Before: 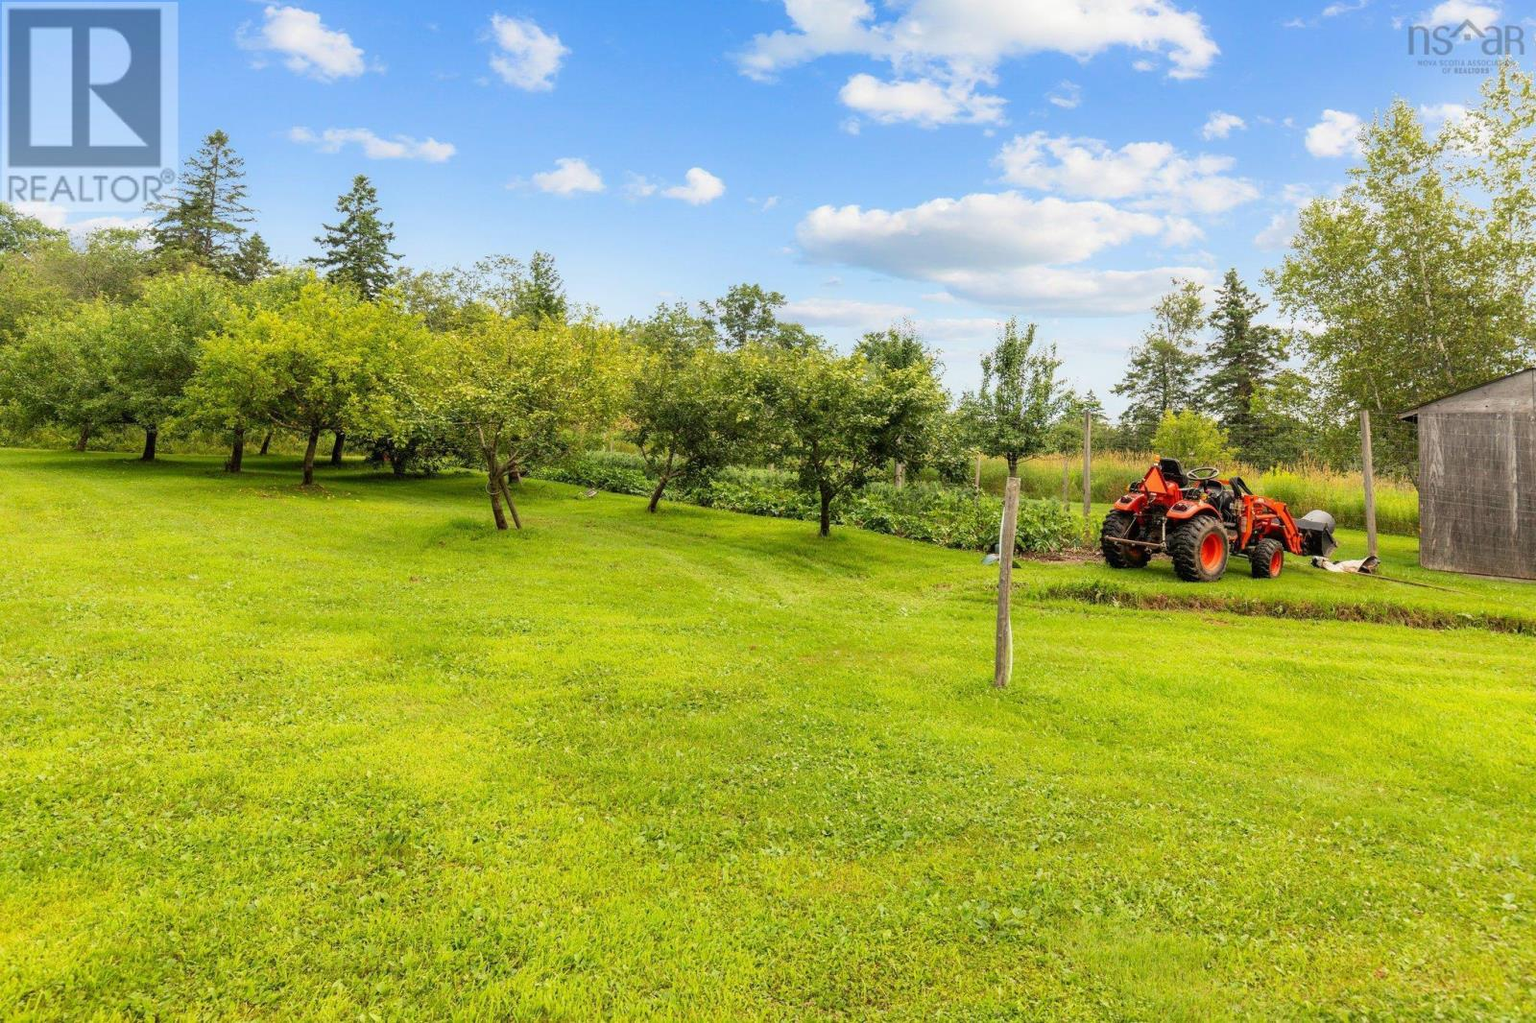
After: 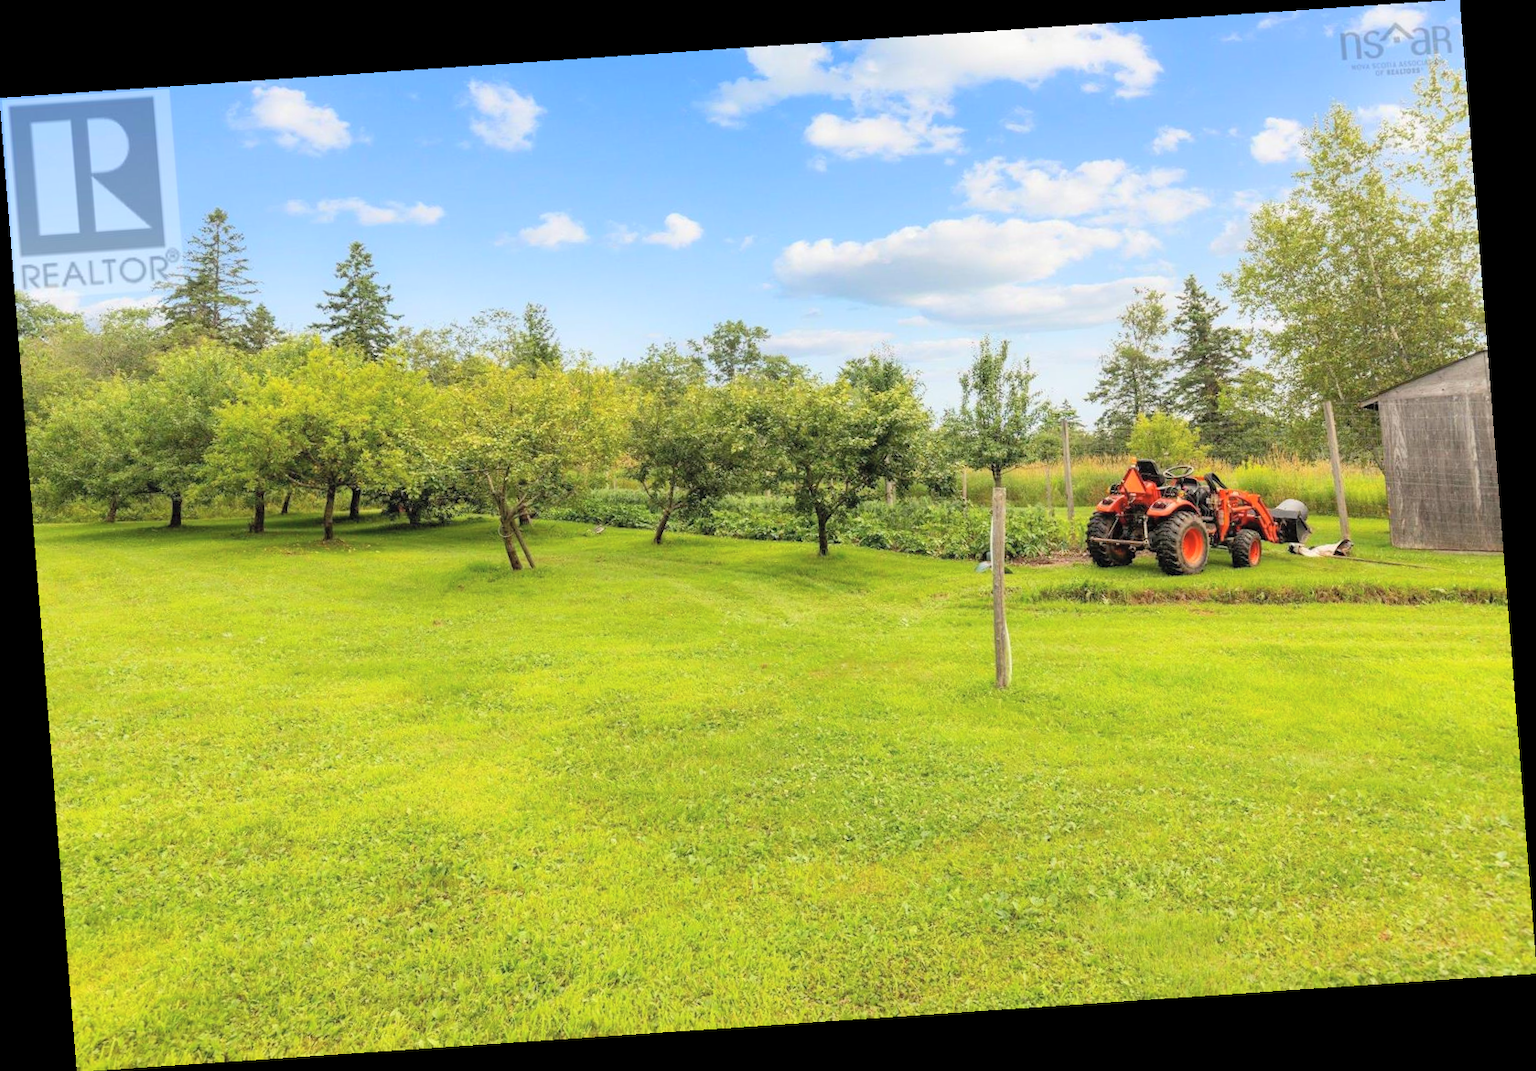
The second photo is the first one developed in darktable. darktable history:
contrast brightness saturation: brightness 0.15
rotate and perspective: rotation -4.2°, shear 0.006, automatic cropping off
